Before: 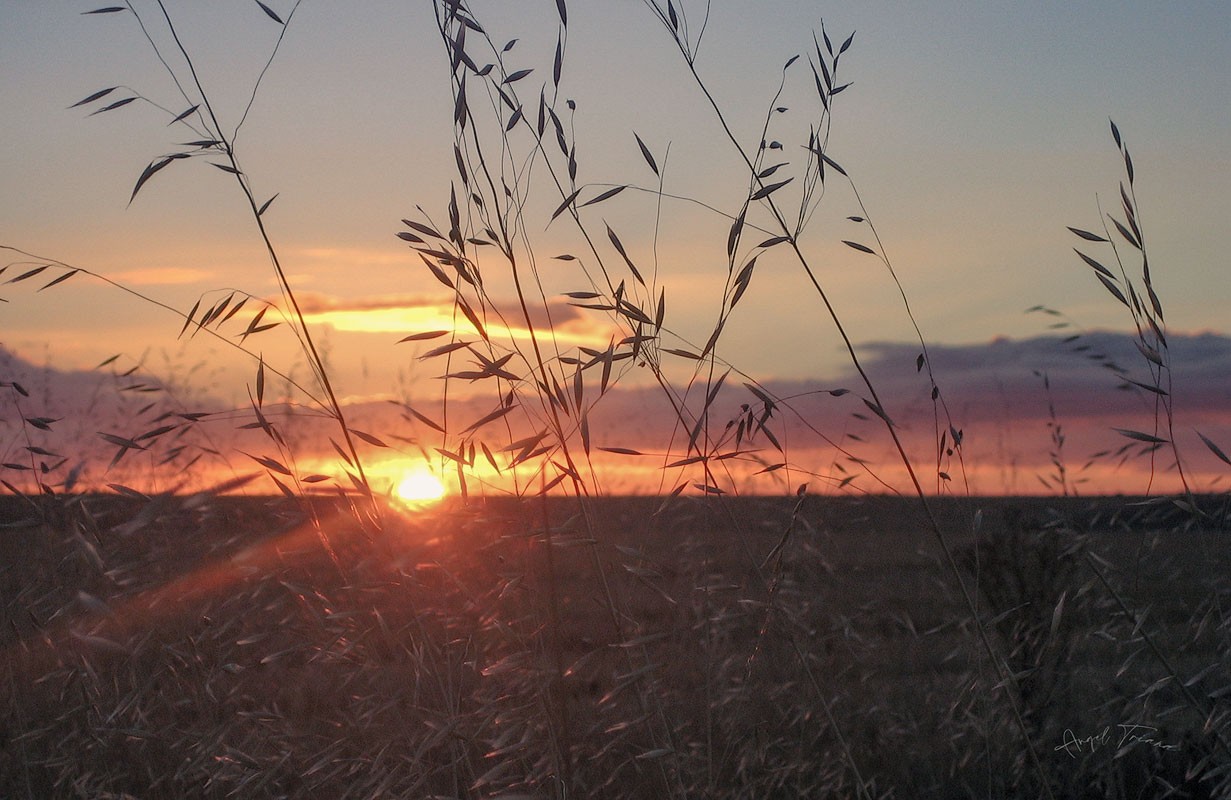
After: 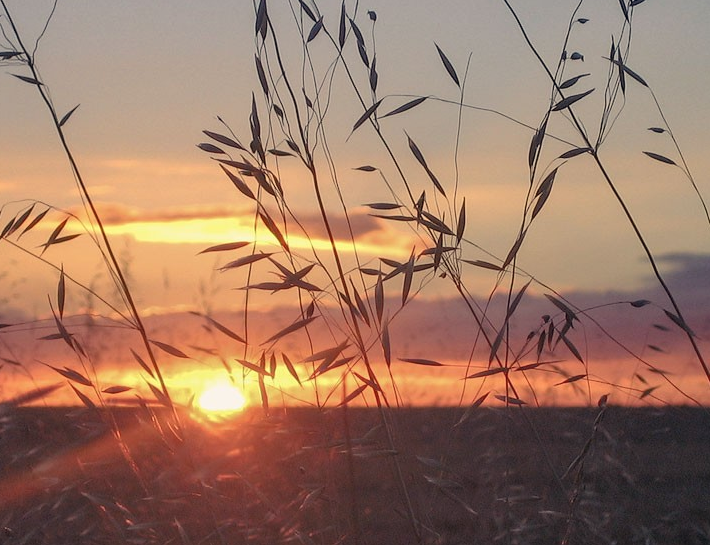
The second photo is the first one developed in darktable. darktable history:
crop: left 16.202%, top 11.208%, right 26.045%, bottom 20.557%
color correction: highlights a* 0.207, highlights b* 2.7, shadows a* -0.874, shadows b* -4.78
